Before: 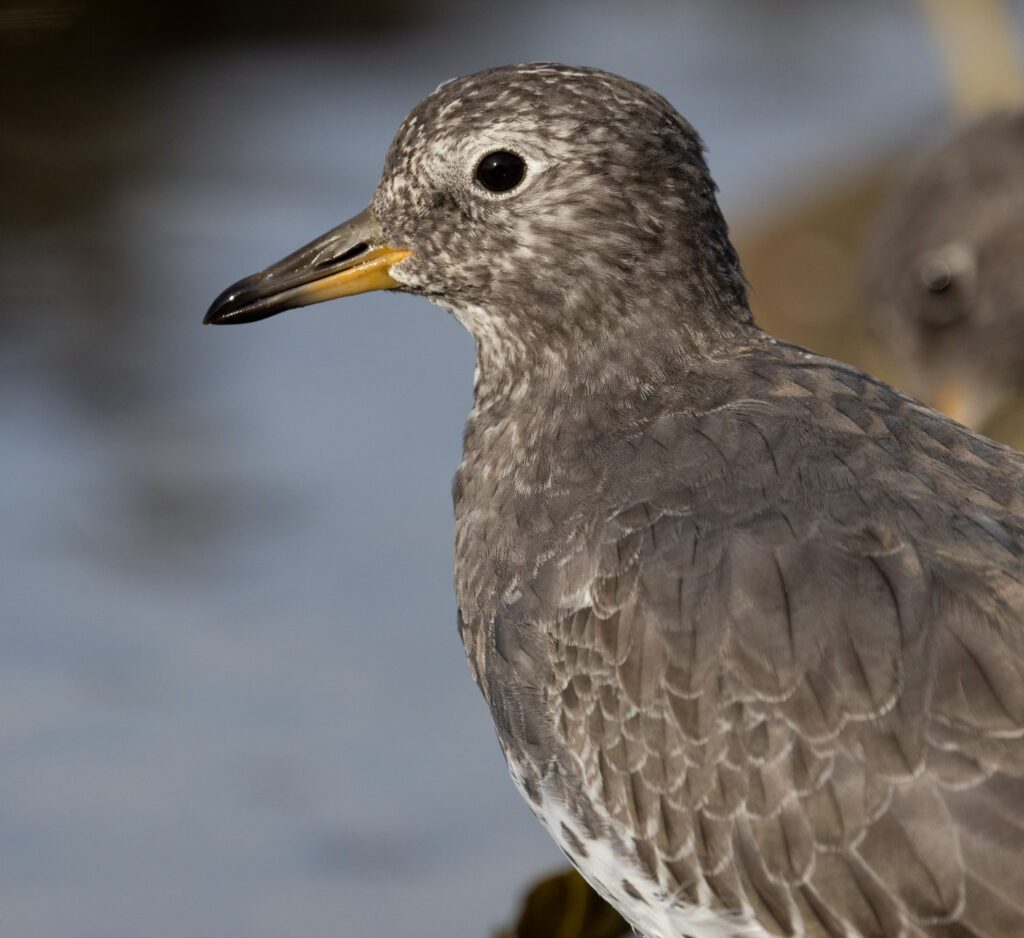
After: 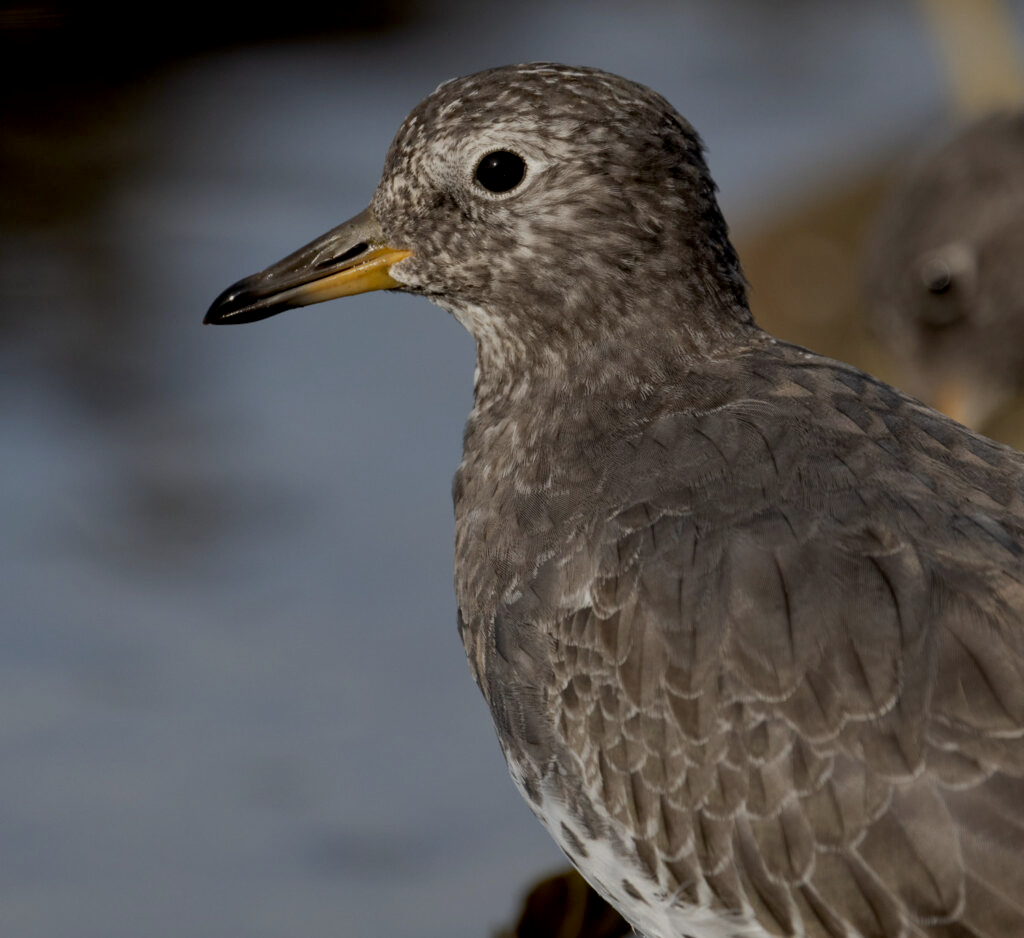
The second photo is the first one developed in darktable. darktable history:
exposure: black level correction 0.009, exposure -0.657 EV, compensate highlight preservation false
